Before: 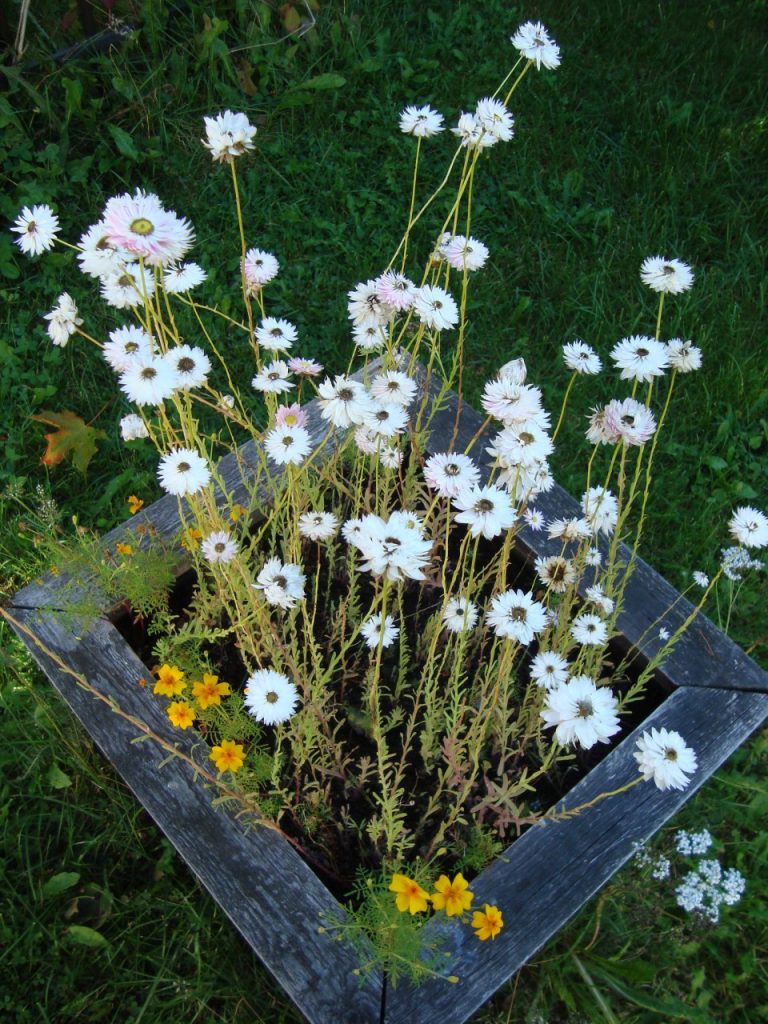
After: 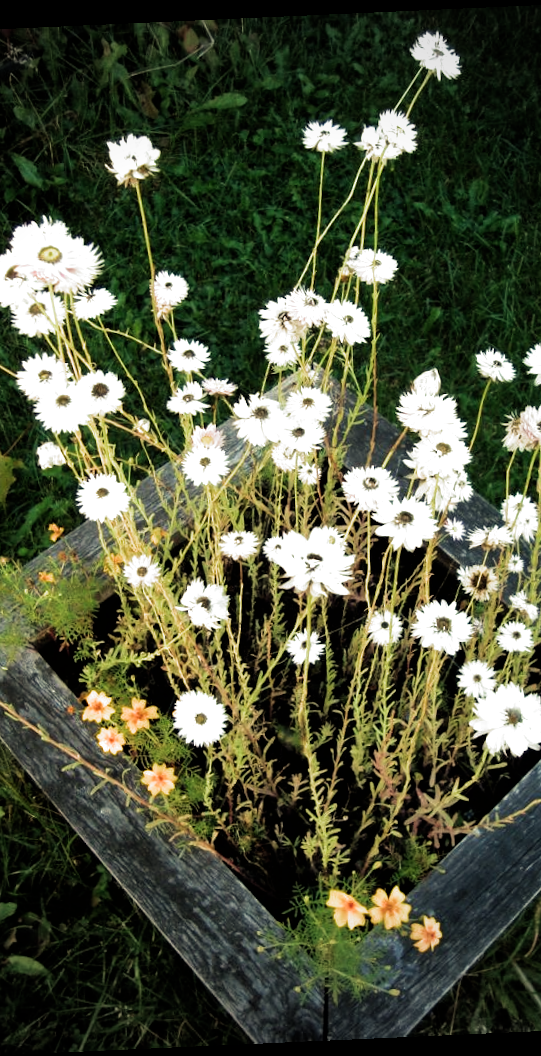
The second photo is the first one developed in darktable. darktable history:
white balance: red 1.08, blue 0.791
rotate and perspective: rotation -2.56°, automatic cropping off
exposure: black level correction 0, exposure 0.5 EV, compensate exposure bias true, compensate highlight preservation false
vignetting: fall-off start 71.74%
filmic rgb: black relative exposure -8.2 EV, white relative exposure 2.2 EV, threshold 3 EV, hardness 7.11, latitude 75%, contrast 1.325, highlights saturation mix -2%, shadows ↔ highlights balance 30%, preserve chrominance RGB euclidean norm, color science v5 (2021), contrast in shadows safe, contrast in highlights safe, enable highlight reconstruction true
crop and rotate: left 12.648%, right 20.685%
